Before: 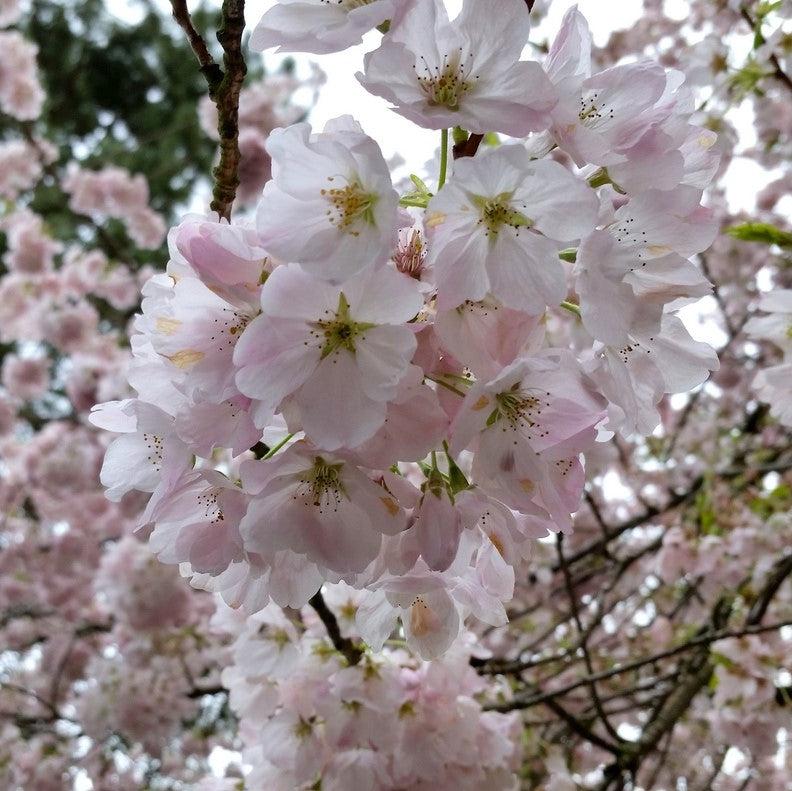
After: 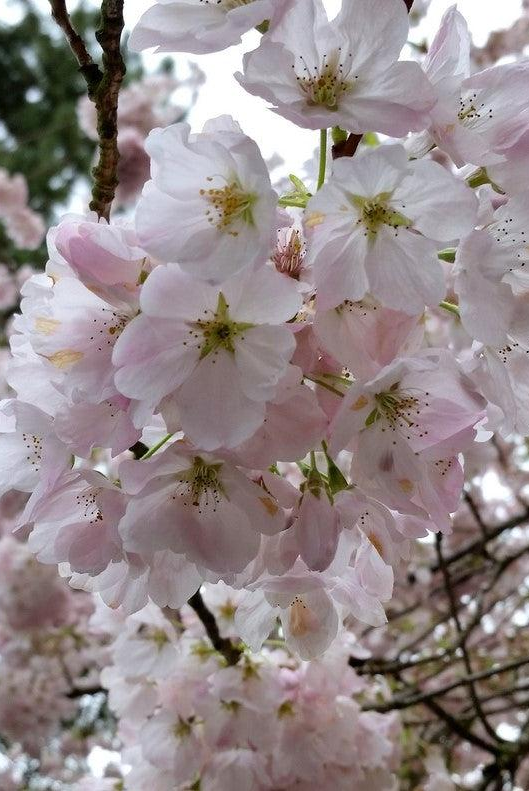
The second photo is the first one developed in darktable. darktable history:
crop and rotate: left 15.296%, right 17.905%
